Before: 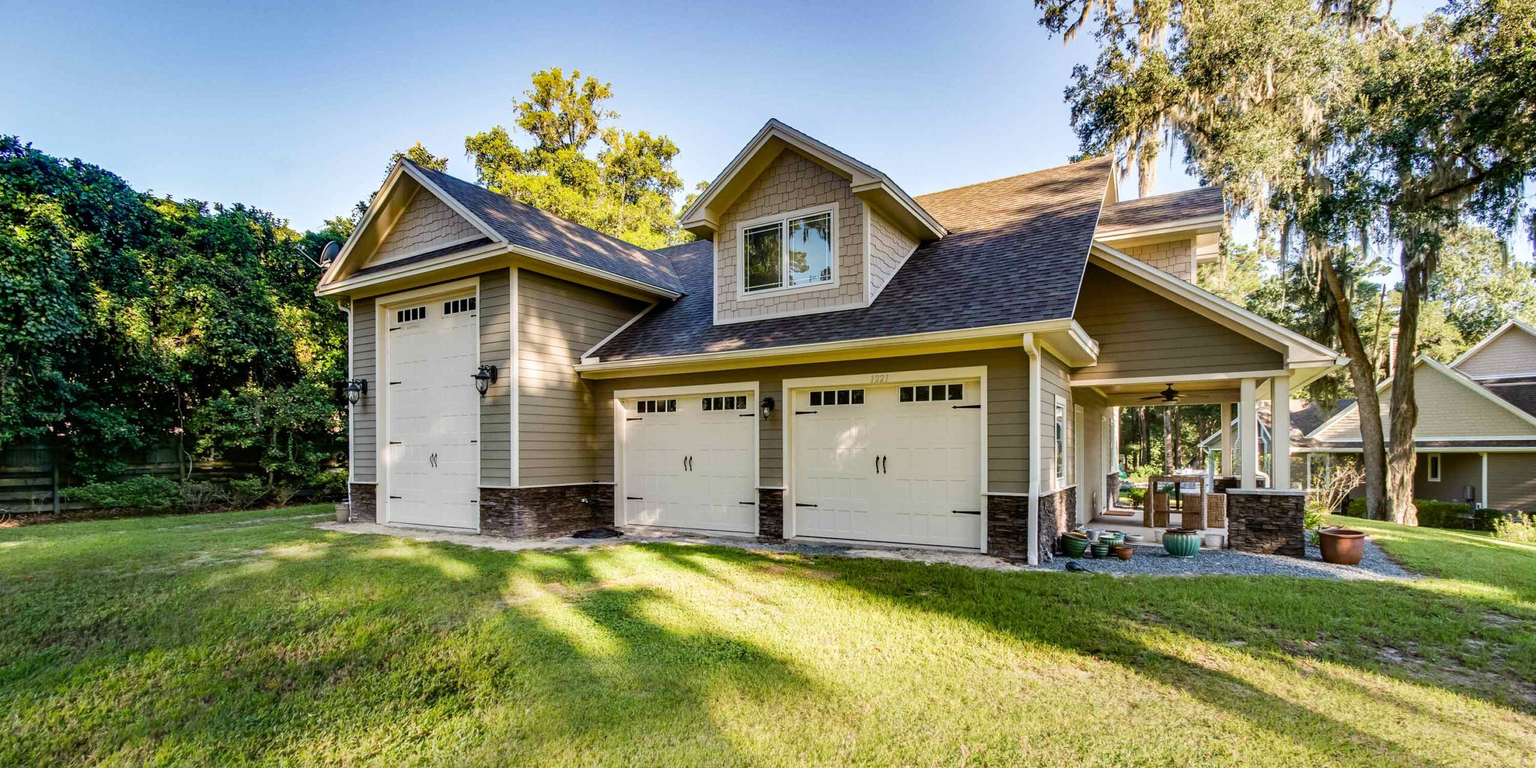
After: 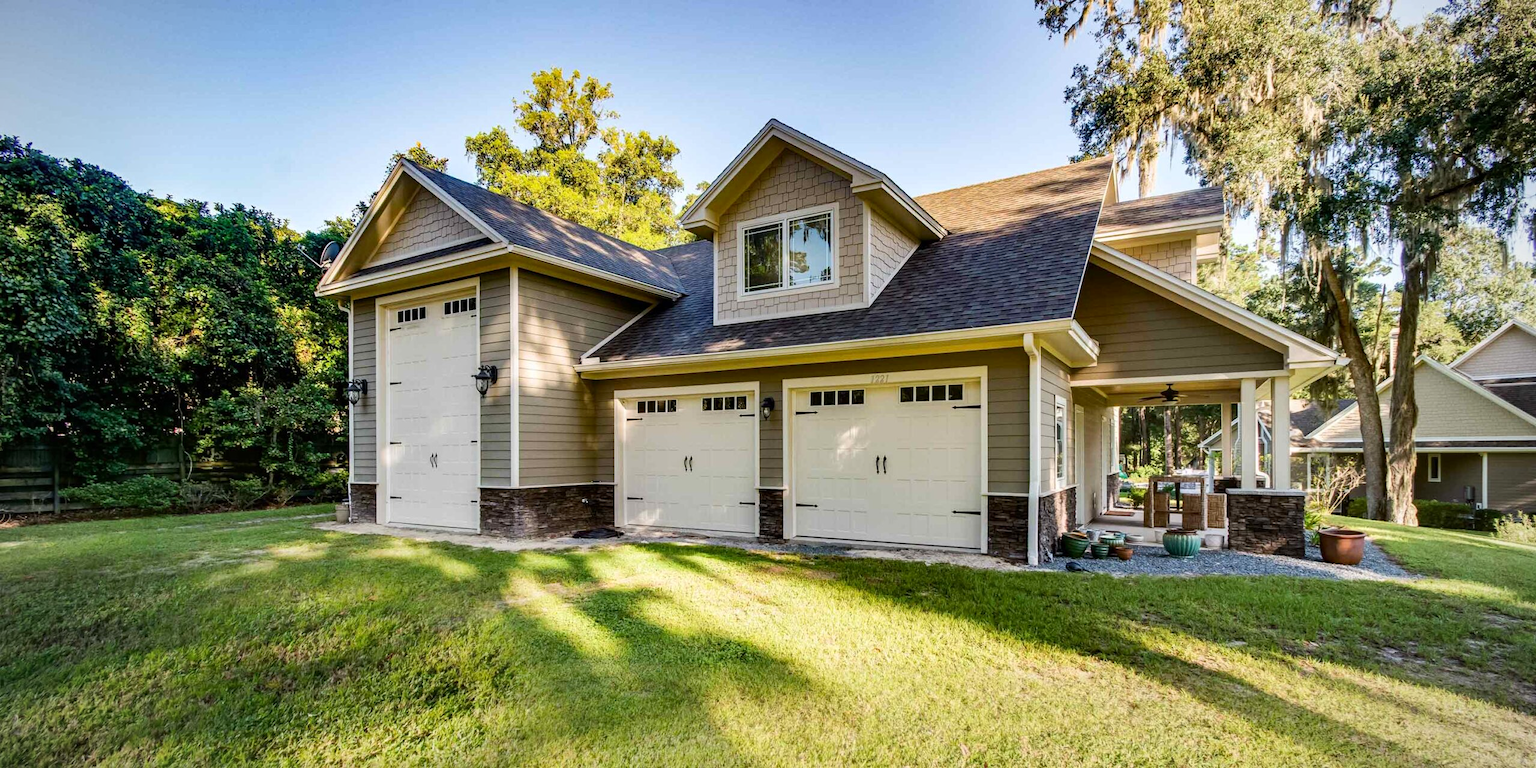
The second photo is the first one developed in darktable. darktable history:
vignetting: fall-off radius 60.92%
contrast brightness saturation: contrast 0.08, saturation 0.02
